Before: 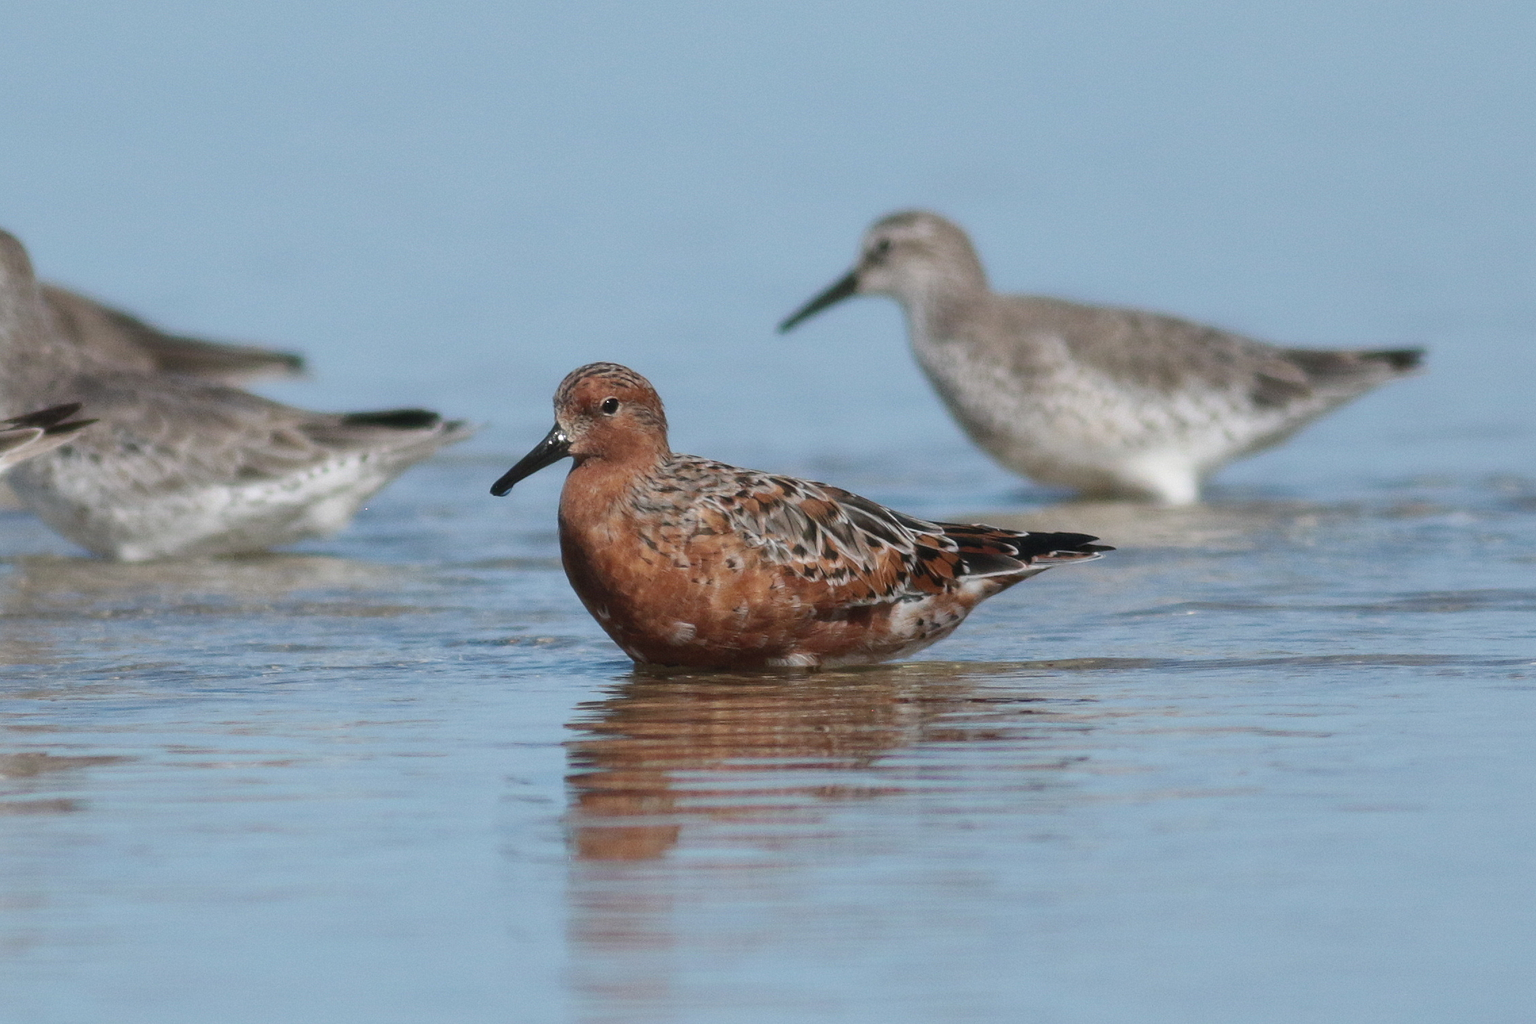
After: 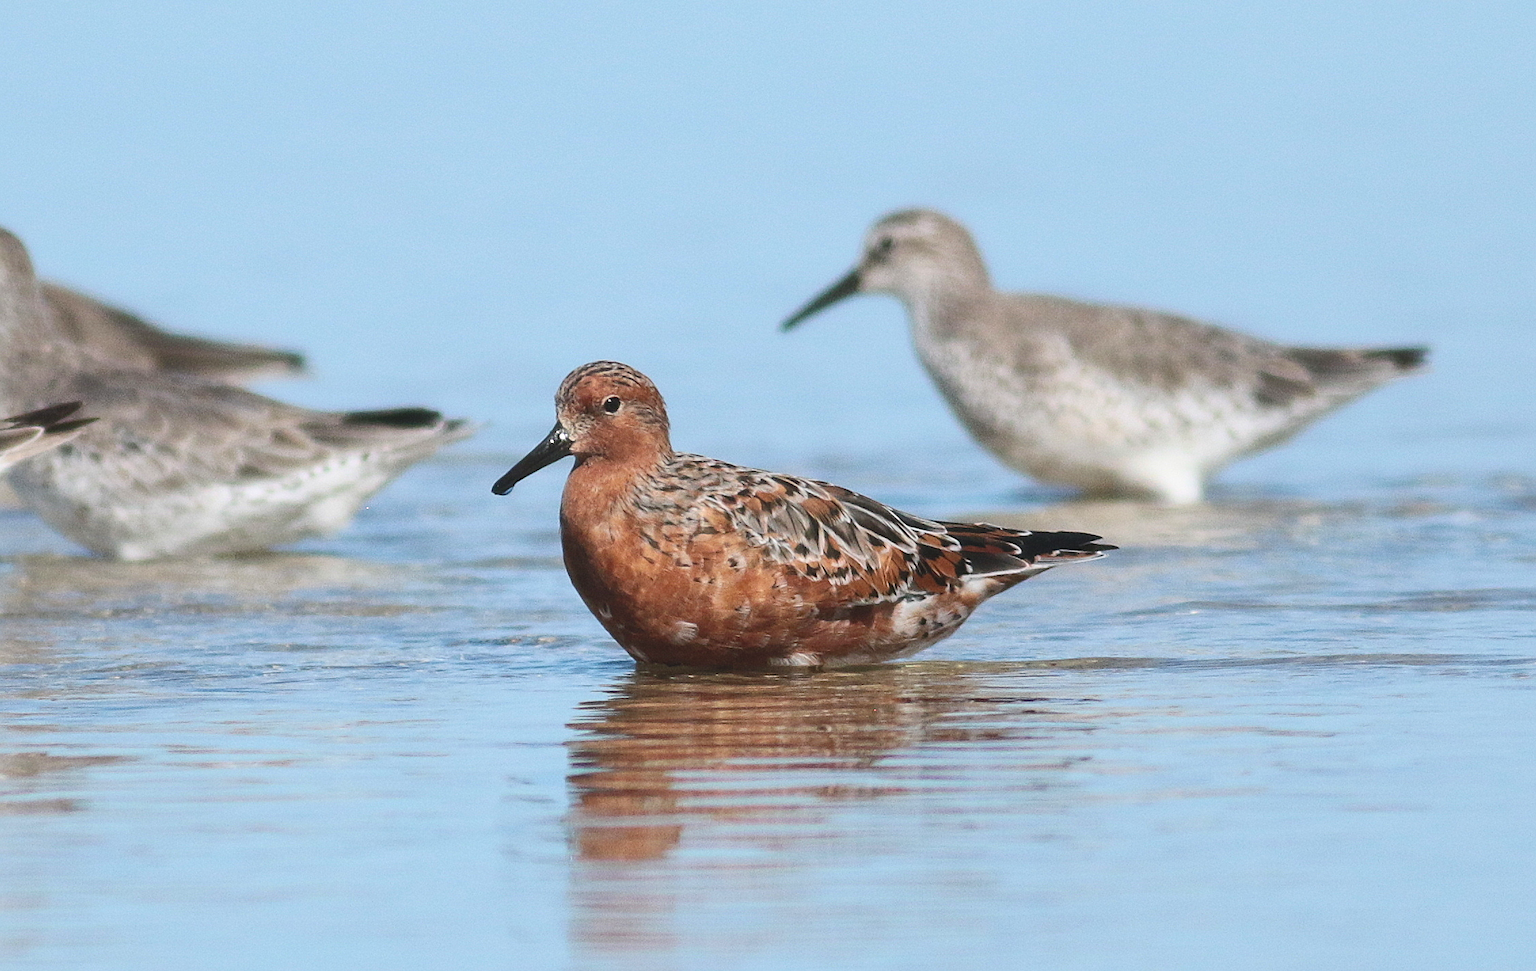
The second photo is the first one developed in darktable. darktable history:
exposure: black level correction -0.004, exposure 0.043 EV, compensate highlight preservation false
crop: top 0.268%, right 0.257%, bottom 5.102%
sharpen: on, module defaults
contrast brightness saturation: contrast 0.2, brightness 0.156, saturation 0.228
